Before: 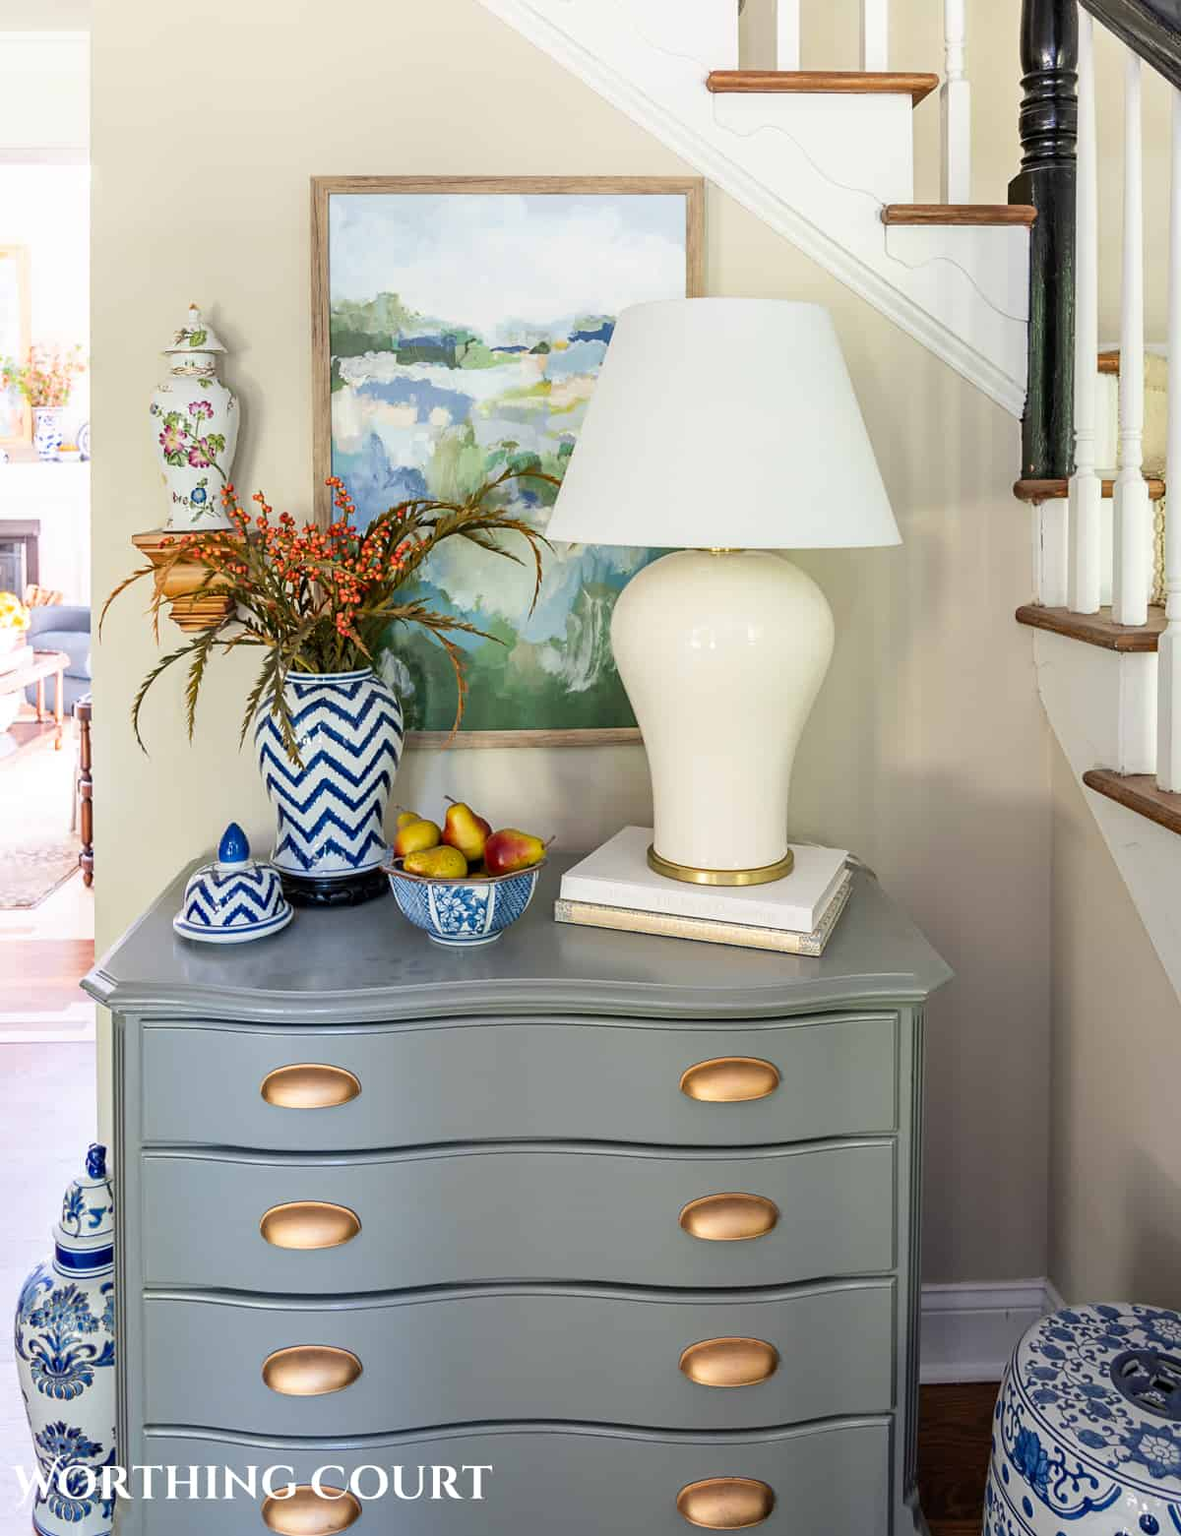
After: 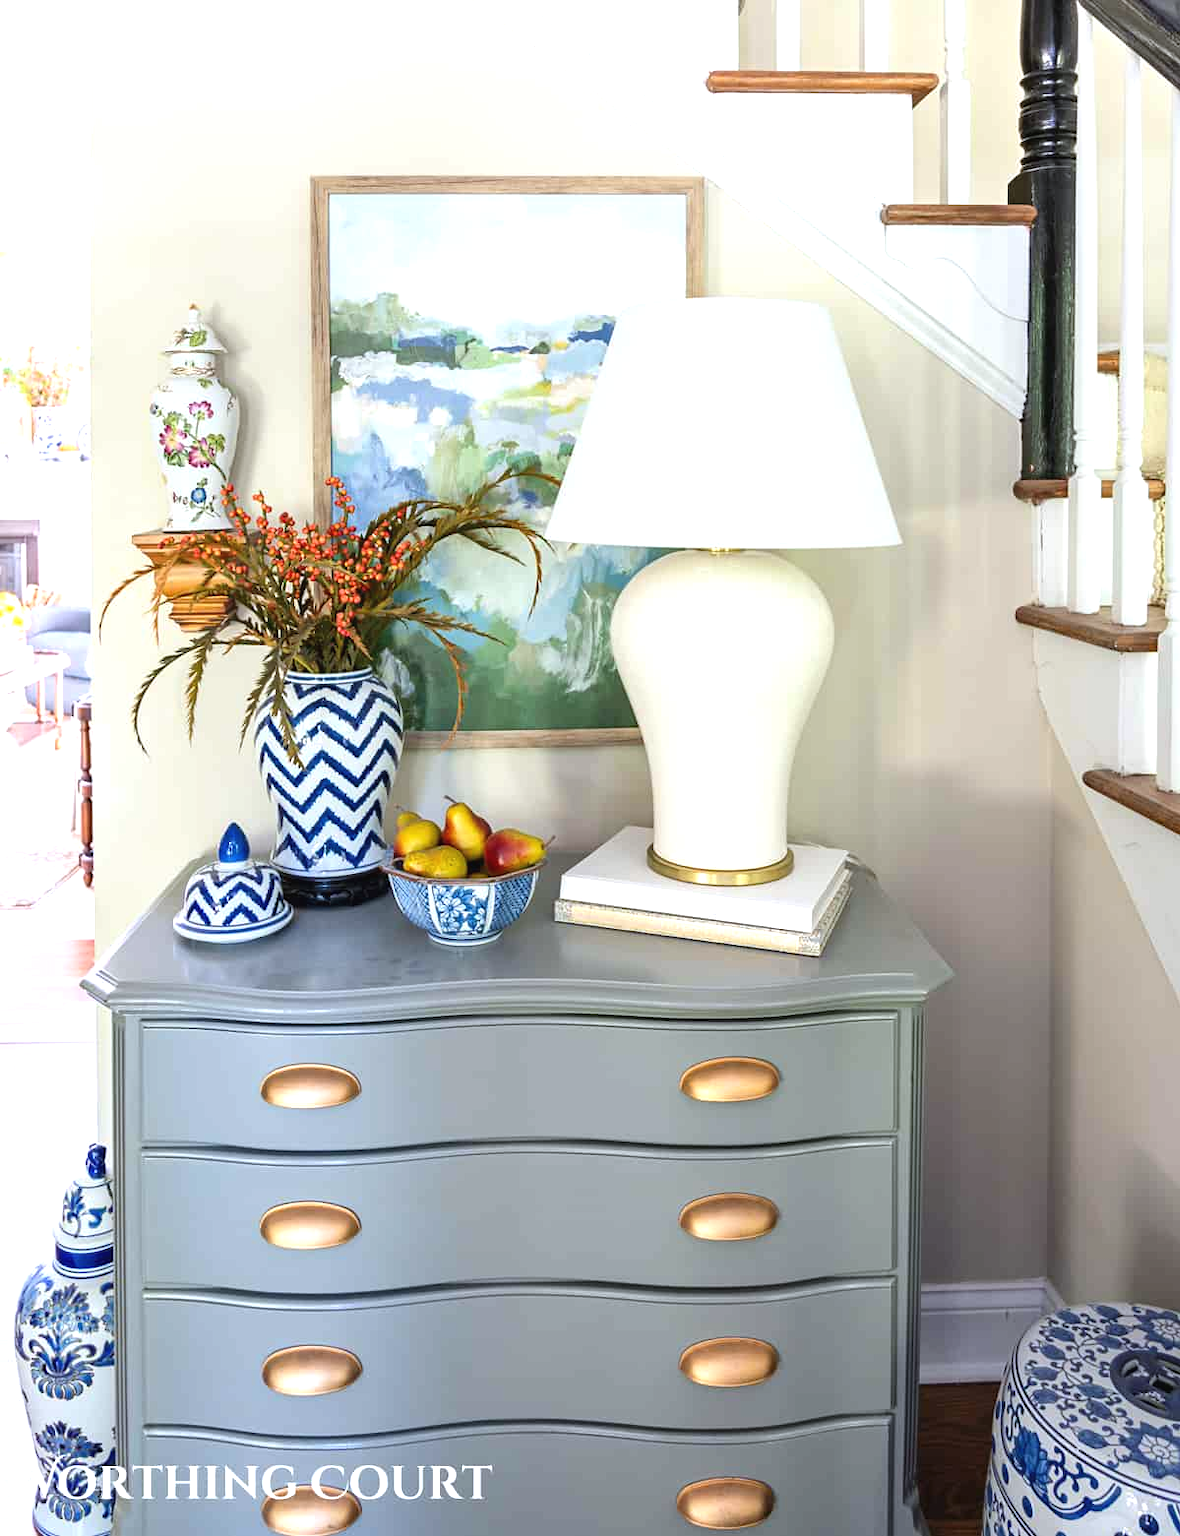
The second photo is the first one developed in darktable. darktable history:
white balance: red 0.974, blue 1.044
exposure: black level correction -0.002, exposure 0.54 EV, compensate highlight preservation false
